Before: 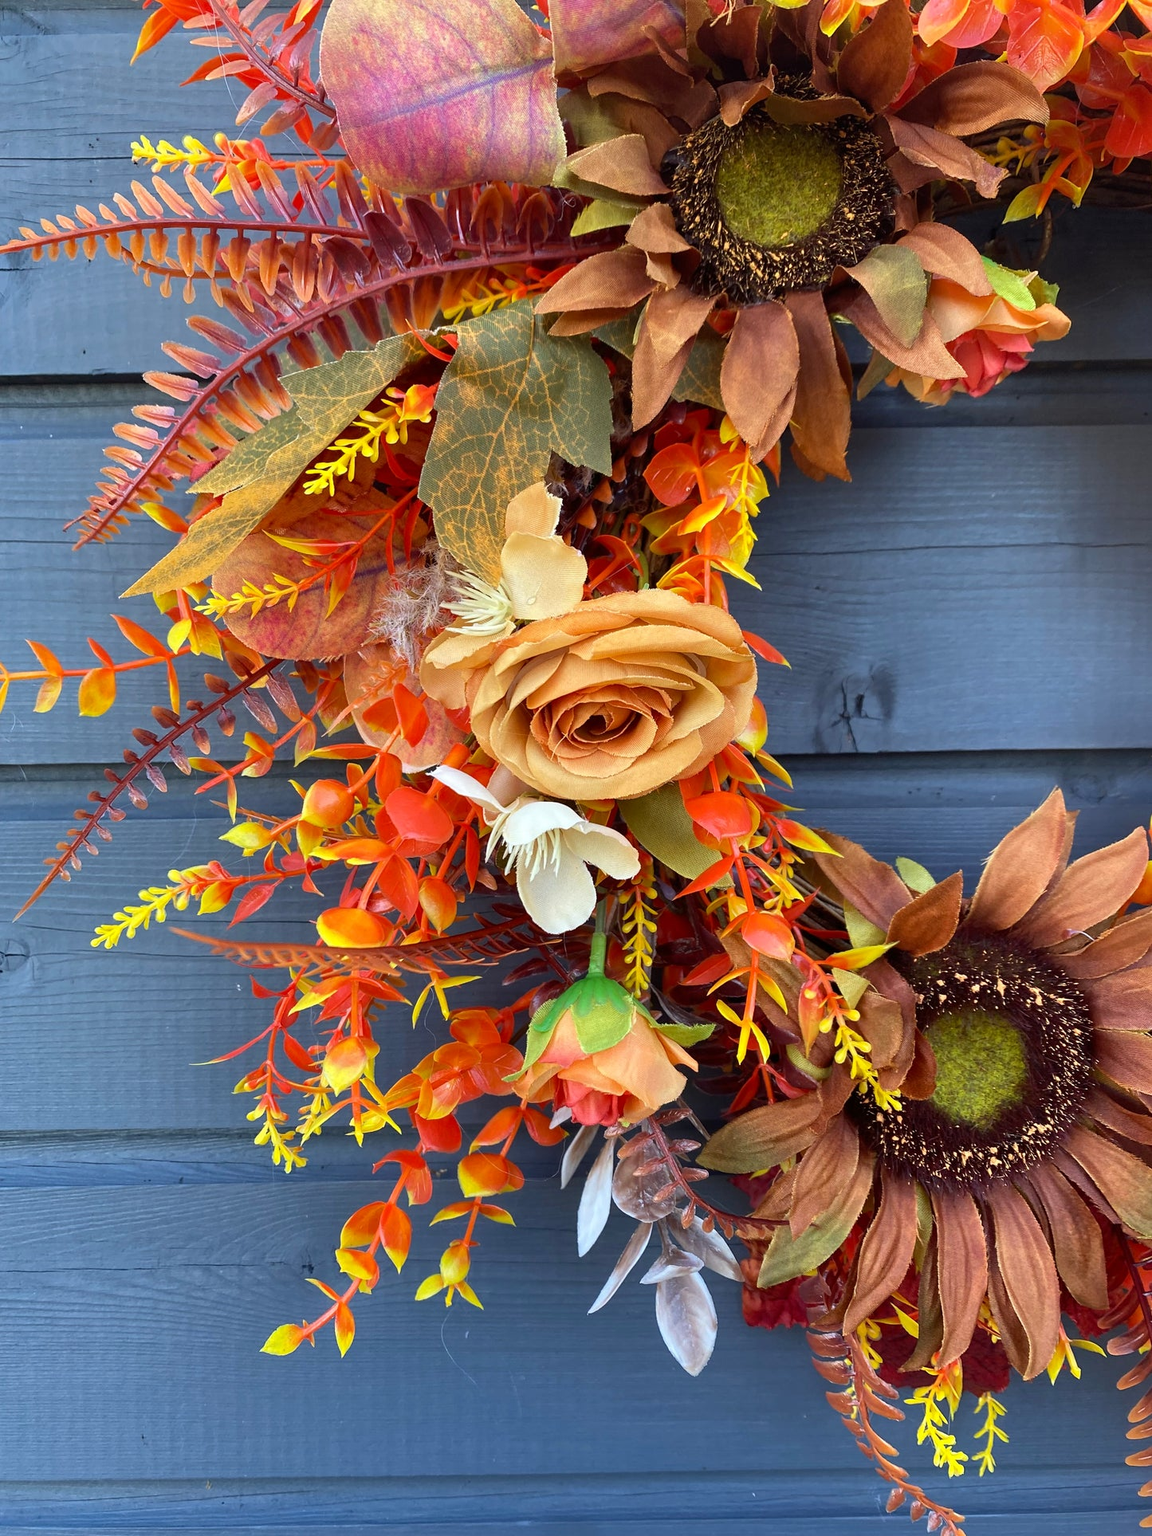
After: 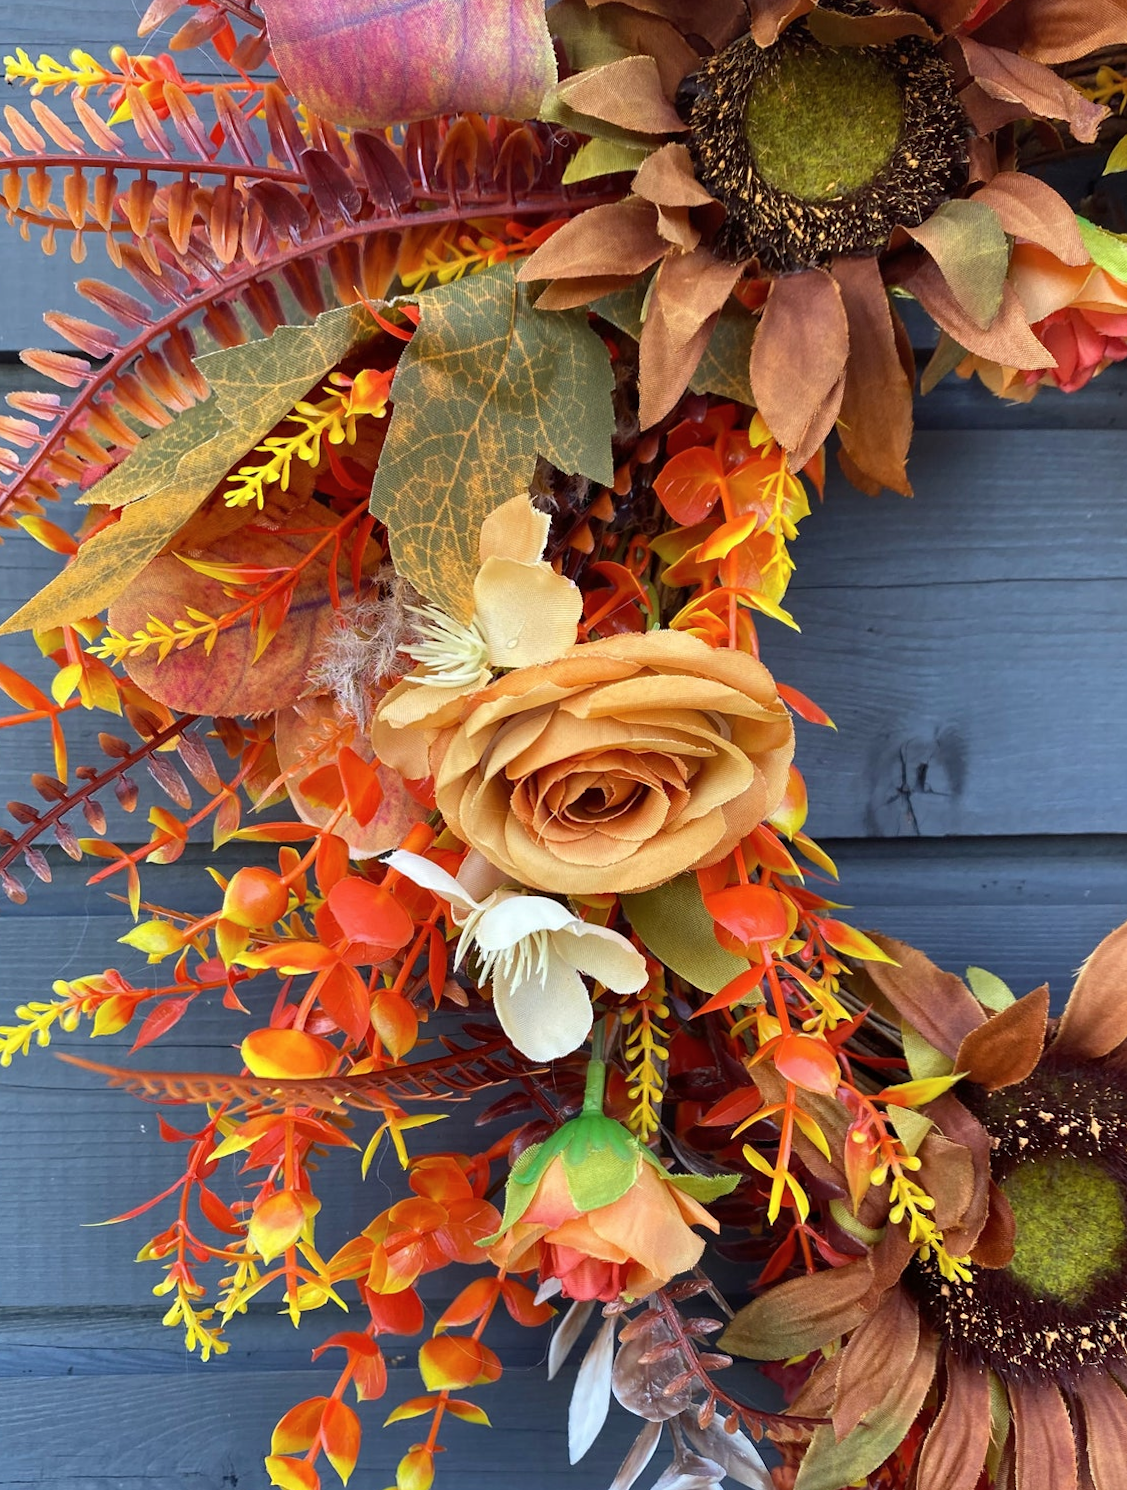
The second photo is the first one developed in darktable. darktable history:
crop and rotate: left 10.77%, top 5.1%, right 10.41%, bottom 16.76%
rotate and perspective: rotation 0.174°, lens shift (vertical) 0.013, lens shift (horizontal) 0.019, shear 0.001, automatic cropping original format, crop left 0.007, crop right 0.991, crop top 0.016, crop bottom 0.997
contrast brightness saturation: saturation -0.05
